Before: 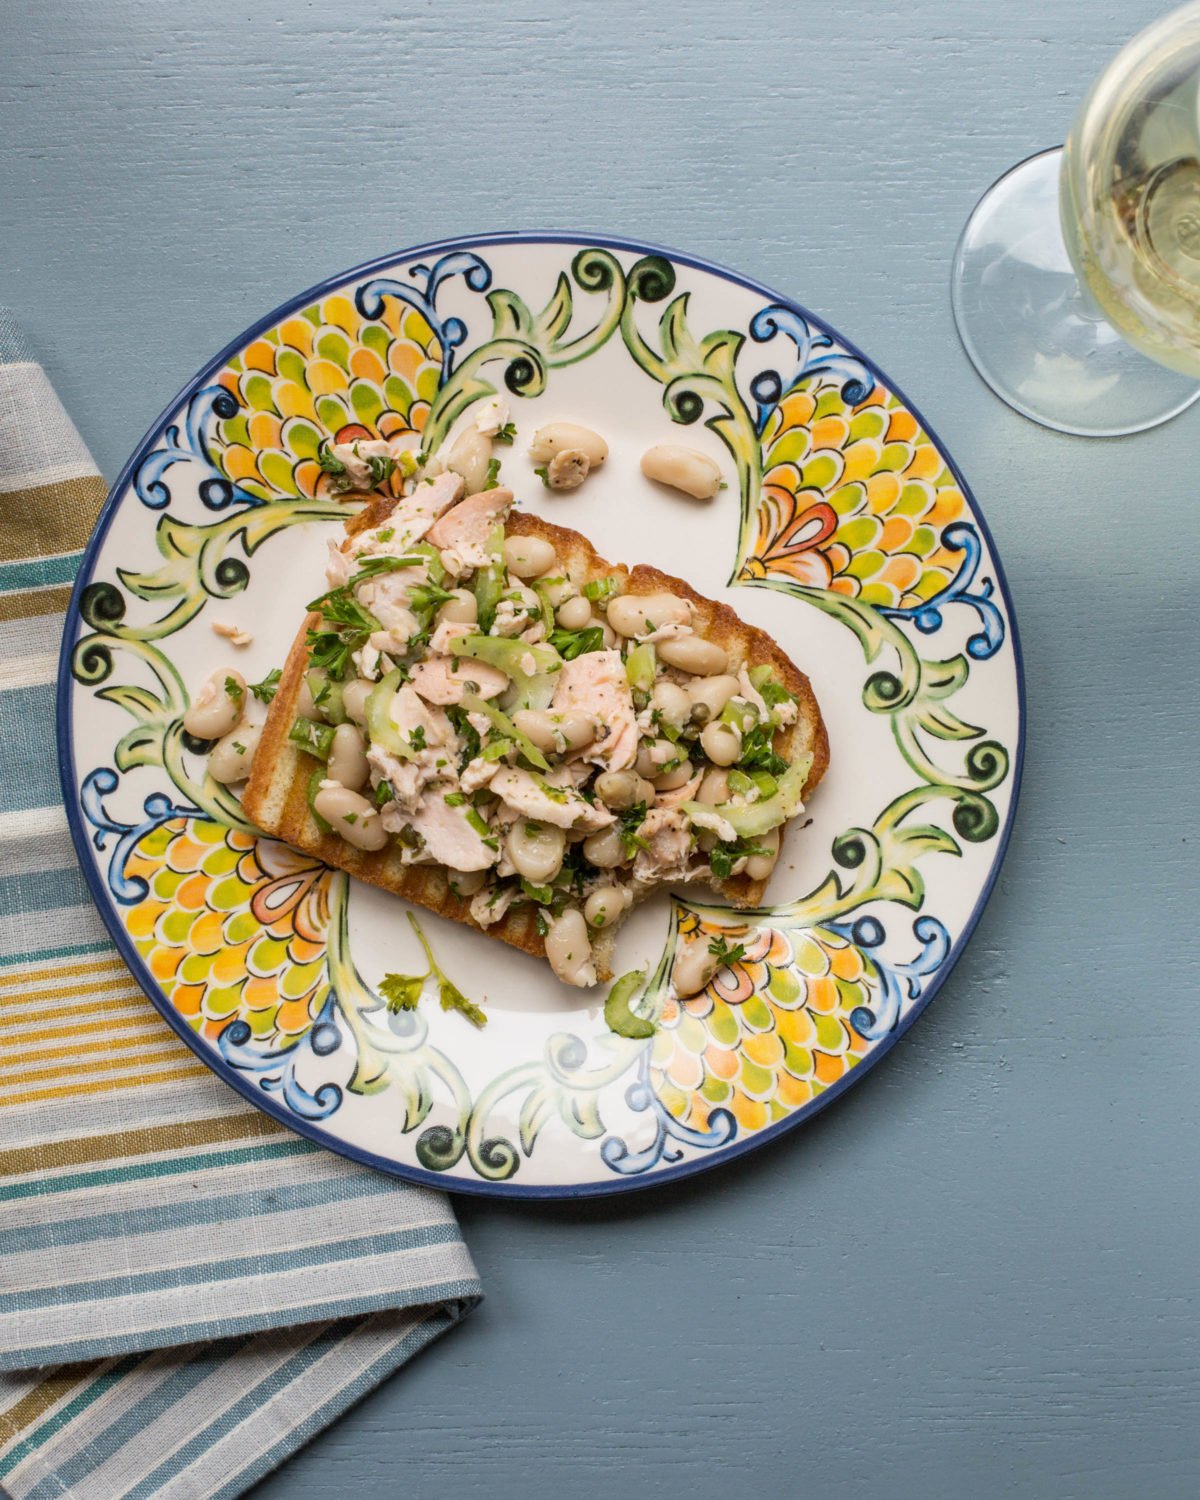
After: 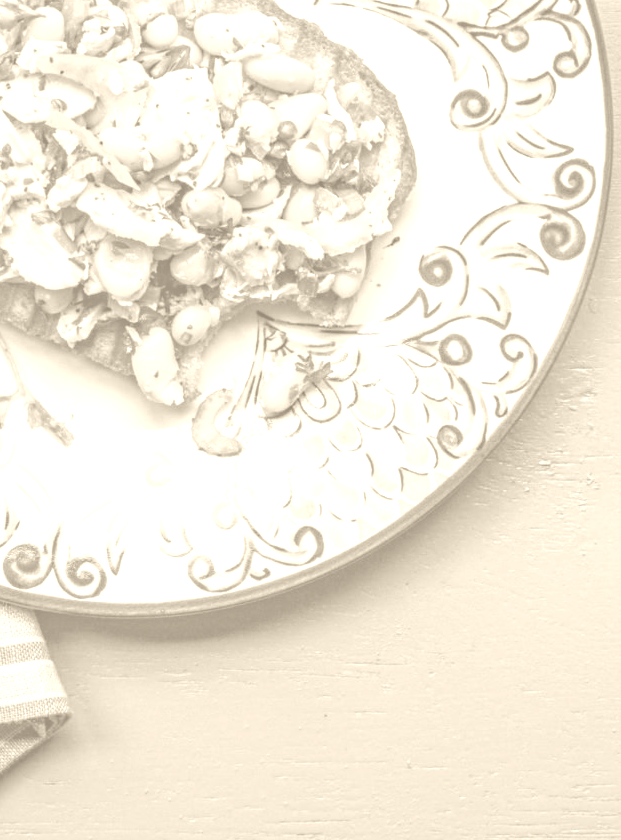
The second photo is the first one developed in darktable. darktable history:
contrast equalizer: y [[0.5, 0.501, 0.525, 0.597, 0.58, 0.514], [0.5 ×6], [0.5 ×6], [0 ×6], [0 ×6]]
colorize: hue 36°, saturation 71%, lightness 80.79%
crop: left 34.479%, top 38.822%, right 13.718%, bottom 5.172%
exposure: exposure -0.153 EV, compensate highlight preservation false
local contrast: detail 142%
color correction: highlights a* 3.12, highlights b* -1.55, shadows a* -0.101, shadows b* 2.52, saturation 0.98
